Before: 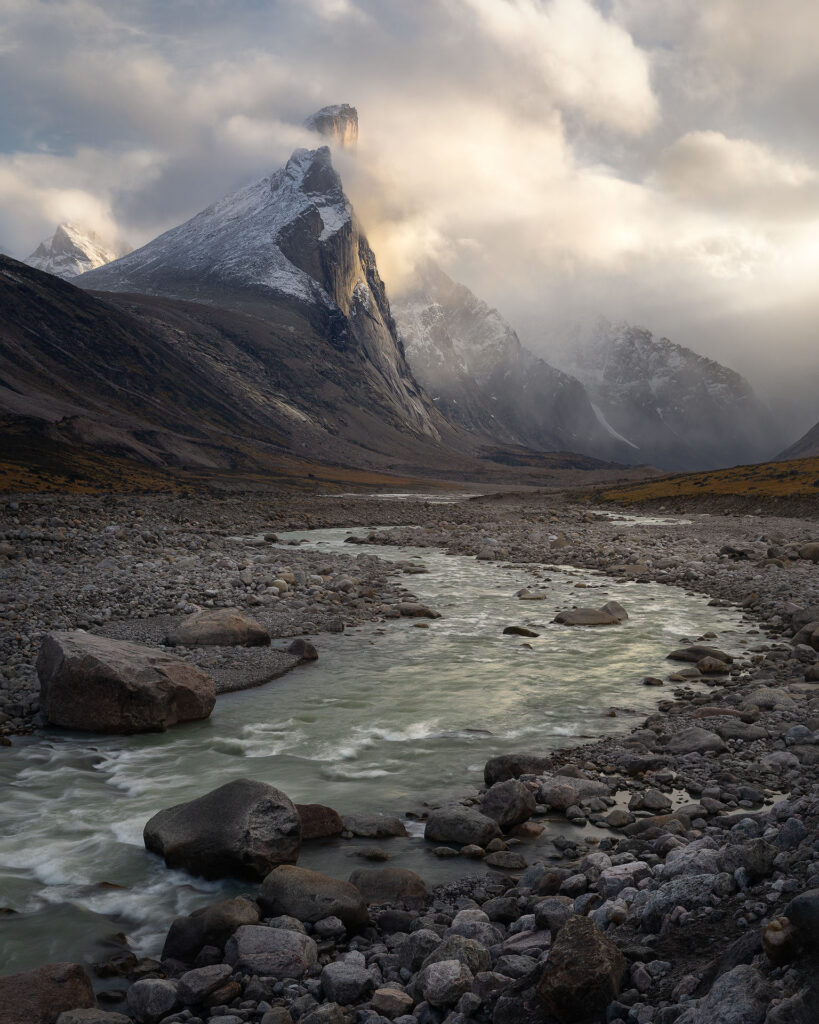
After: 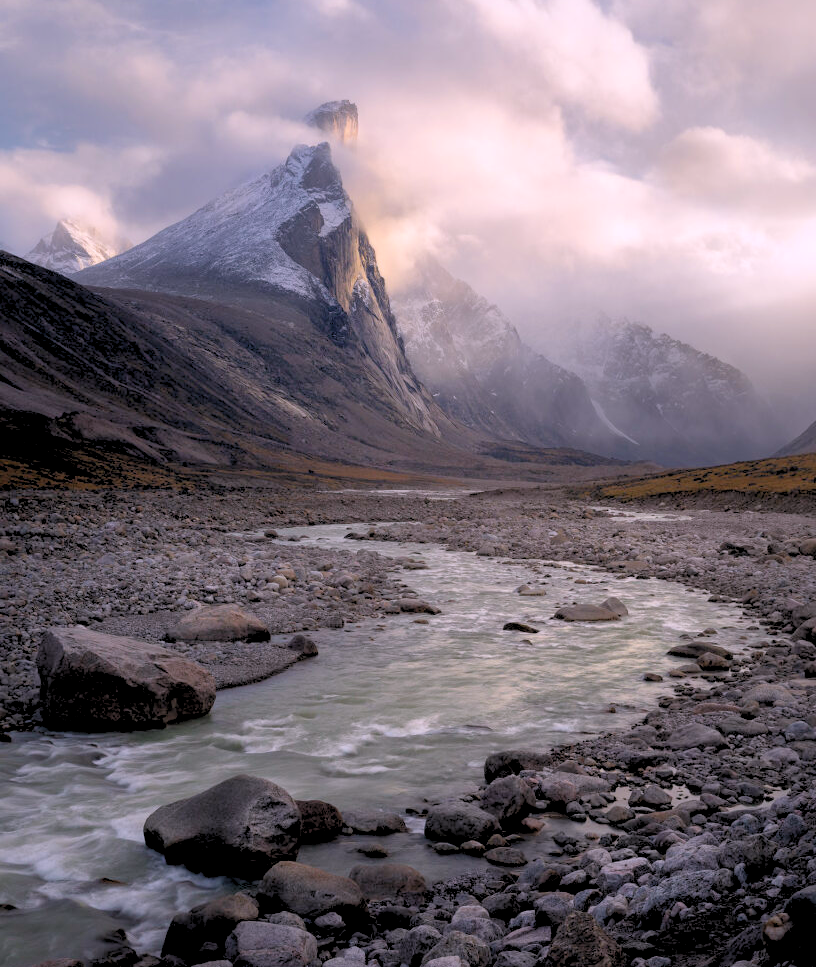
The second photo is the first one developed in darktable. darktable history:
white balance: red 1.066, blue 1.119
crop: top 0.448%, right 0.264%, bottom 5.045%
exposure: exposure 0.217 EV, compensate highlight preservation false
rgb levels: preserve colors sum RGB, levels [[0.038, 0.433, 0.934], [0, 0.5, 1], [0, 0.5, 1]]
